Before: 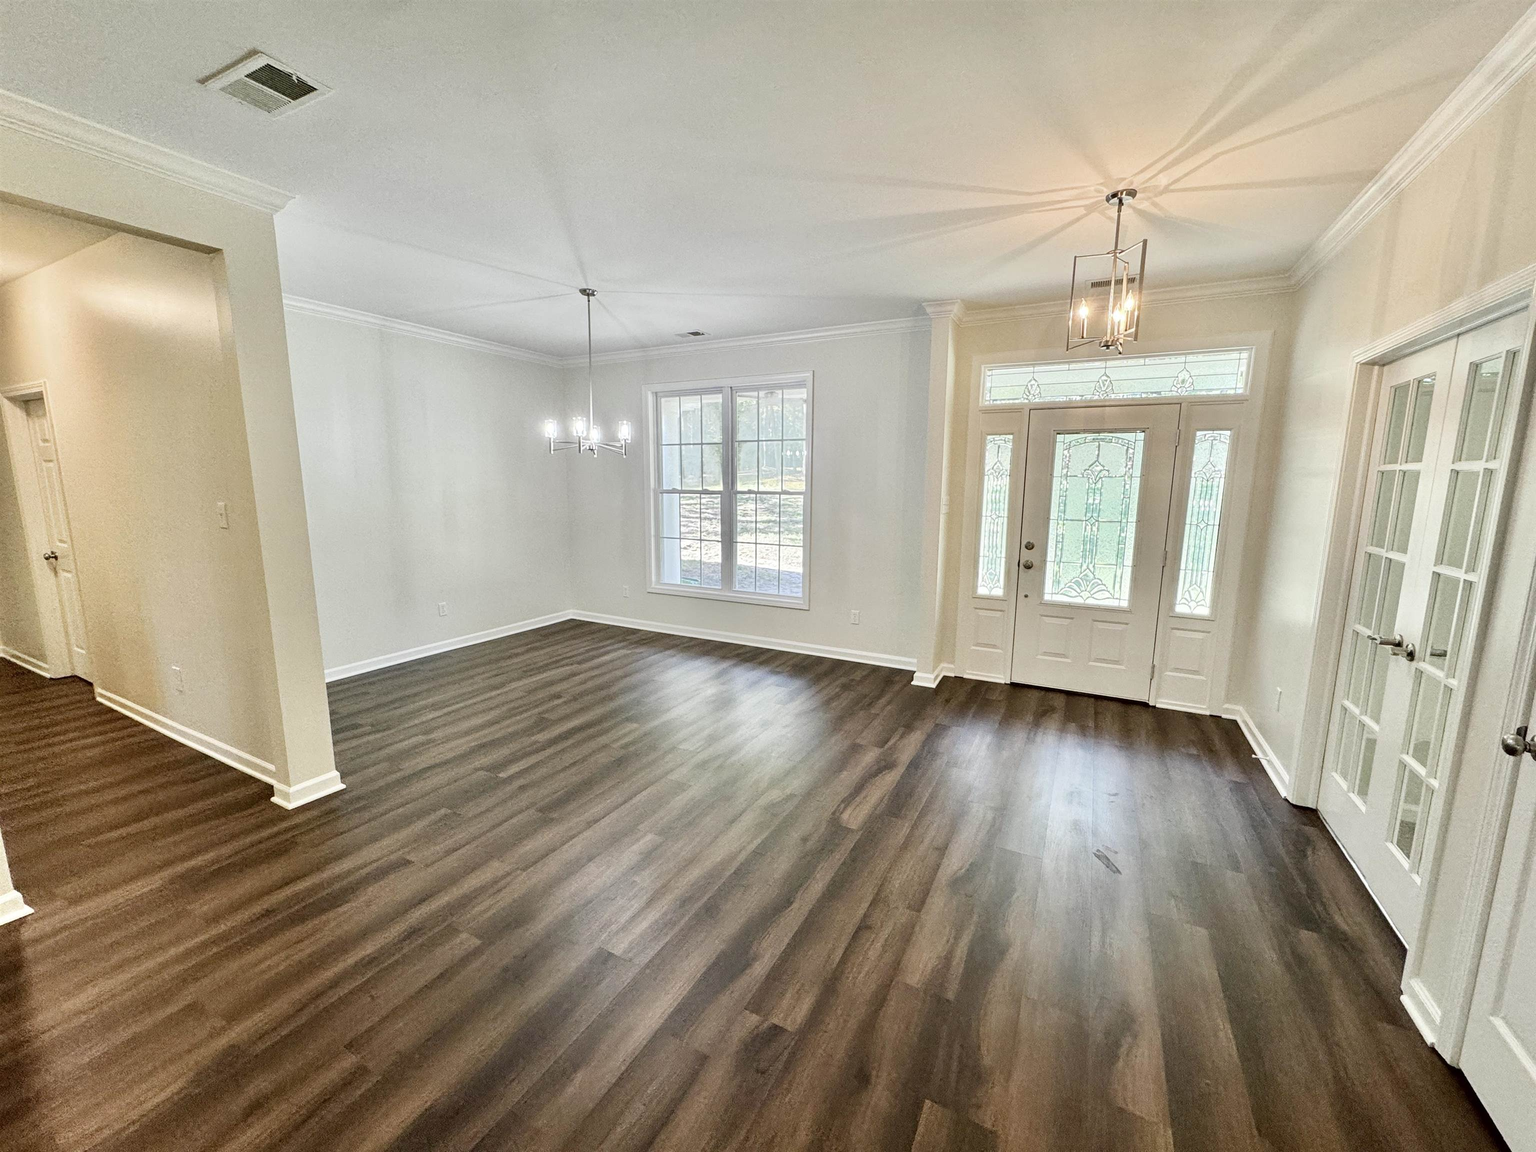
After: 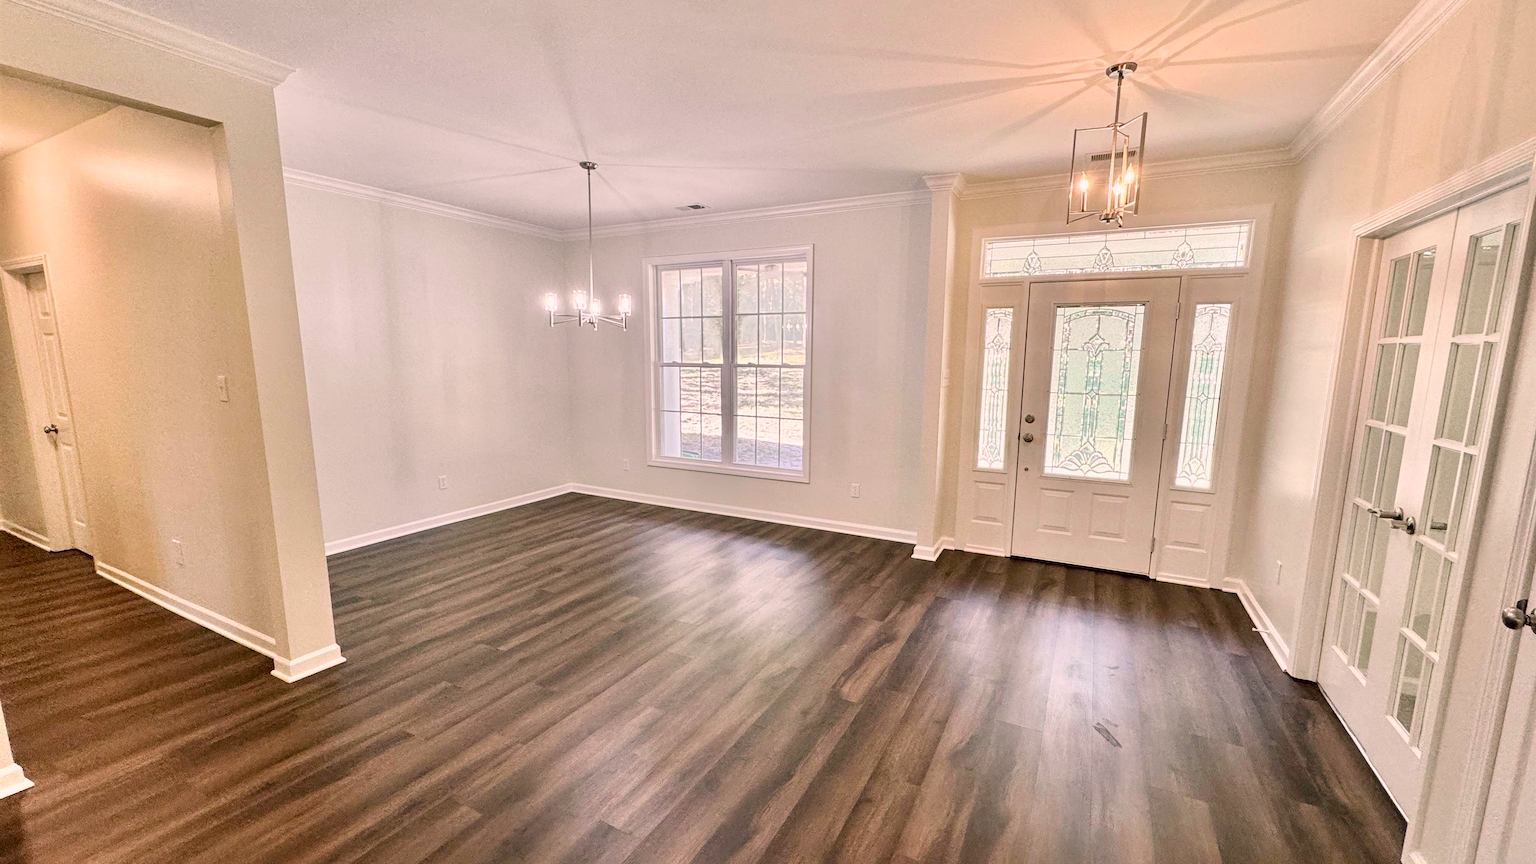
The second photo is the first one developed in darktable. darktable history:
crop: top 11.04%, bottom 13.933%
color correction: highlights a* 12.75, highlights b* 5.53
